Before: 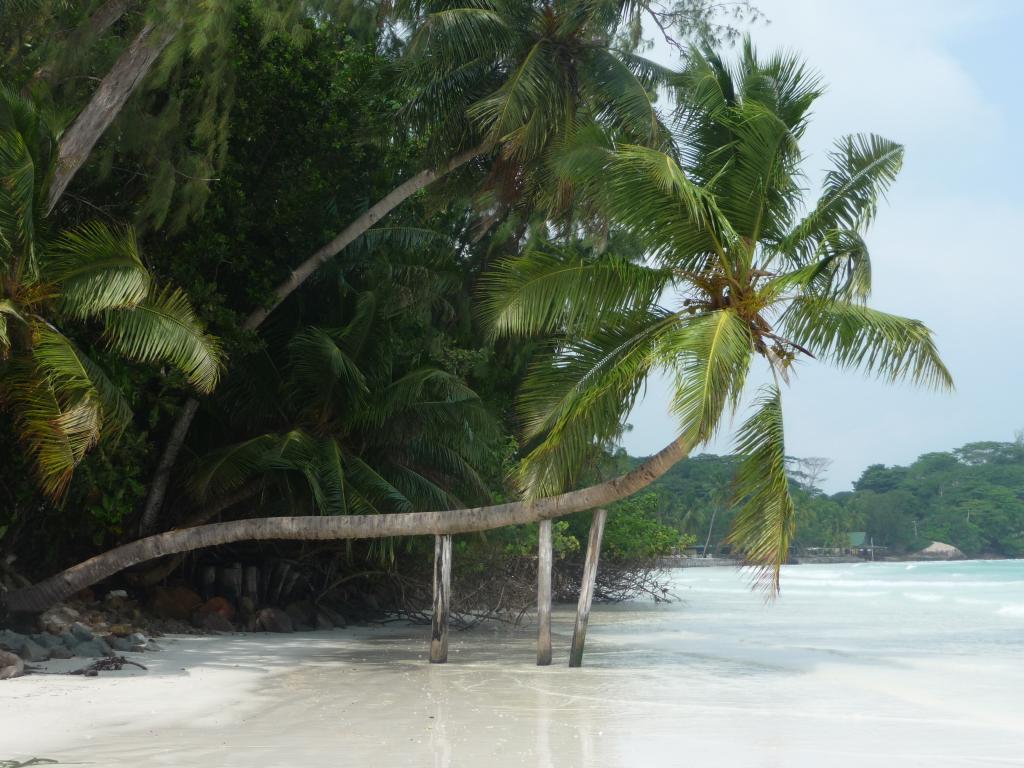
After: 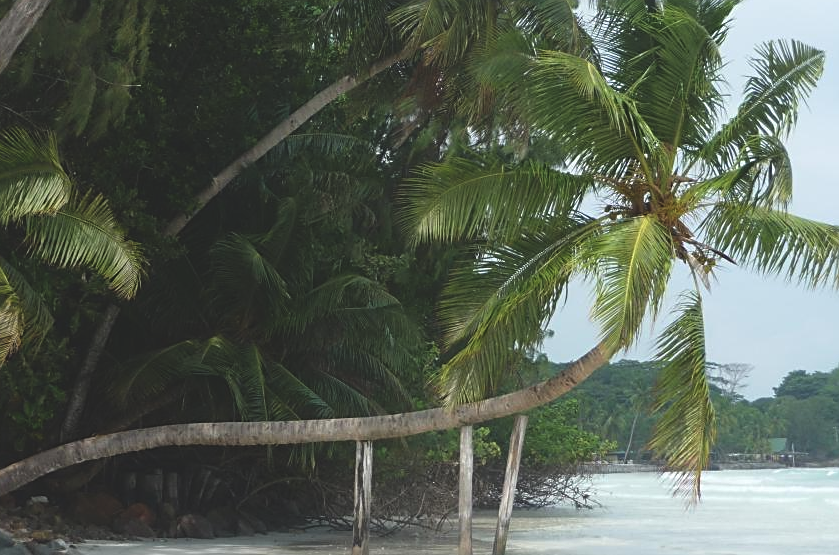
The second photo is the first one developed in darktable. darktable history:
crop: left 7.811%, top 12.243%, right 10.247%, bottom 15.431%
exposure: black level correction -0.016, compensate highlight preservation false
sharpen: on, module defaults
